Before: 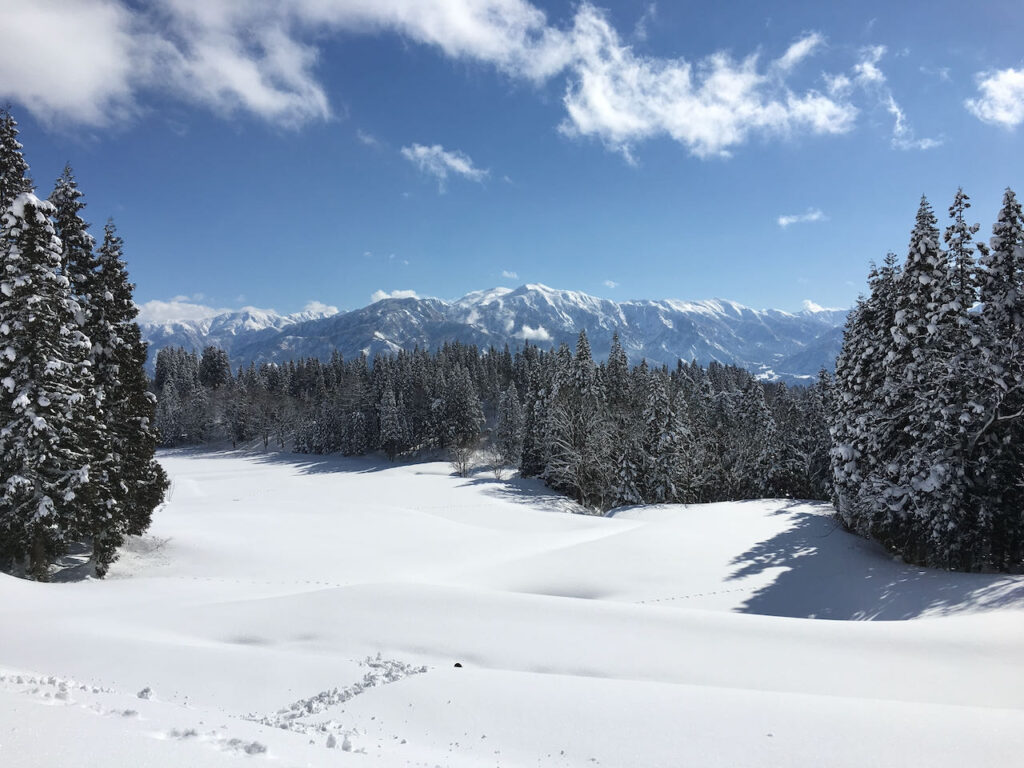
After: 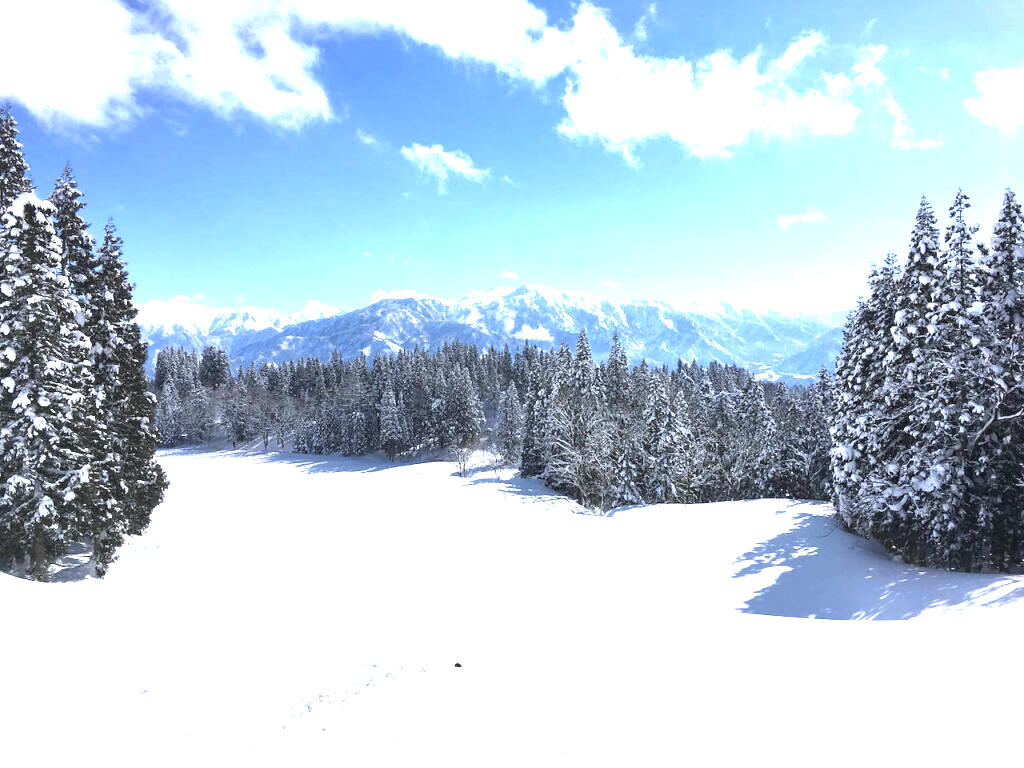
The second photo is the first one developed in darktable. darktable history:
local contrast: mode bilateral grid, contrast 20, coarseness 50, detail 120%, midtone range 0.2
exposure: black level correction 0, exposure 1.675 EV, compensate exposure bias true, compensate highlight preservation false
color calibration: illuminant as shot in camera, x 0.358, y 0.373, temperature 4628.91 K
